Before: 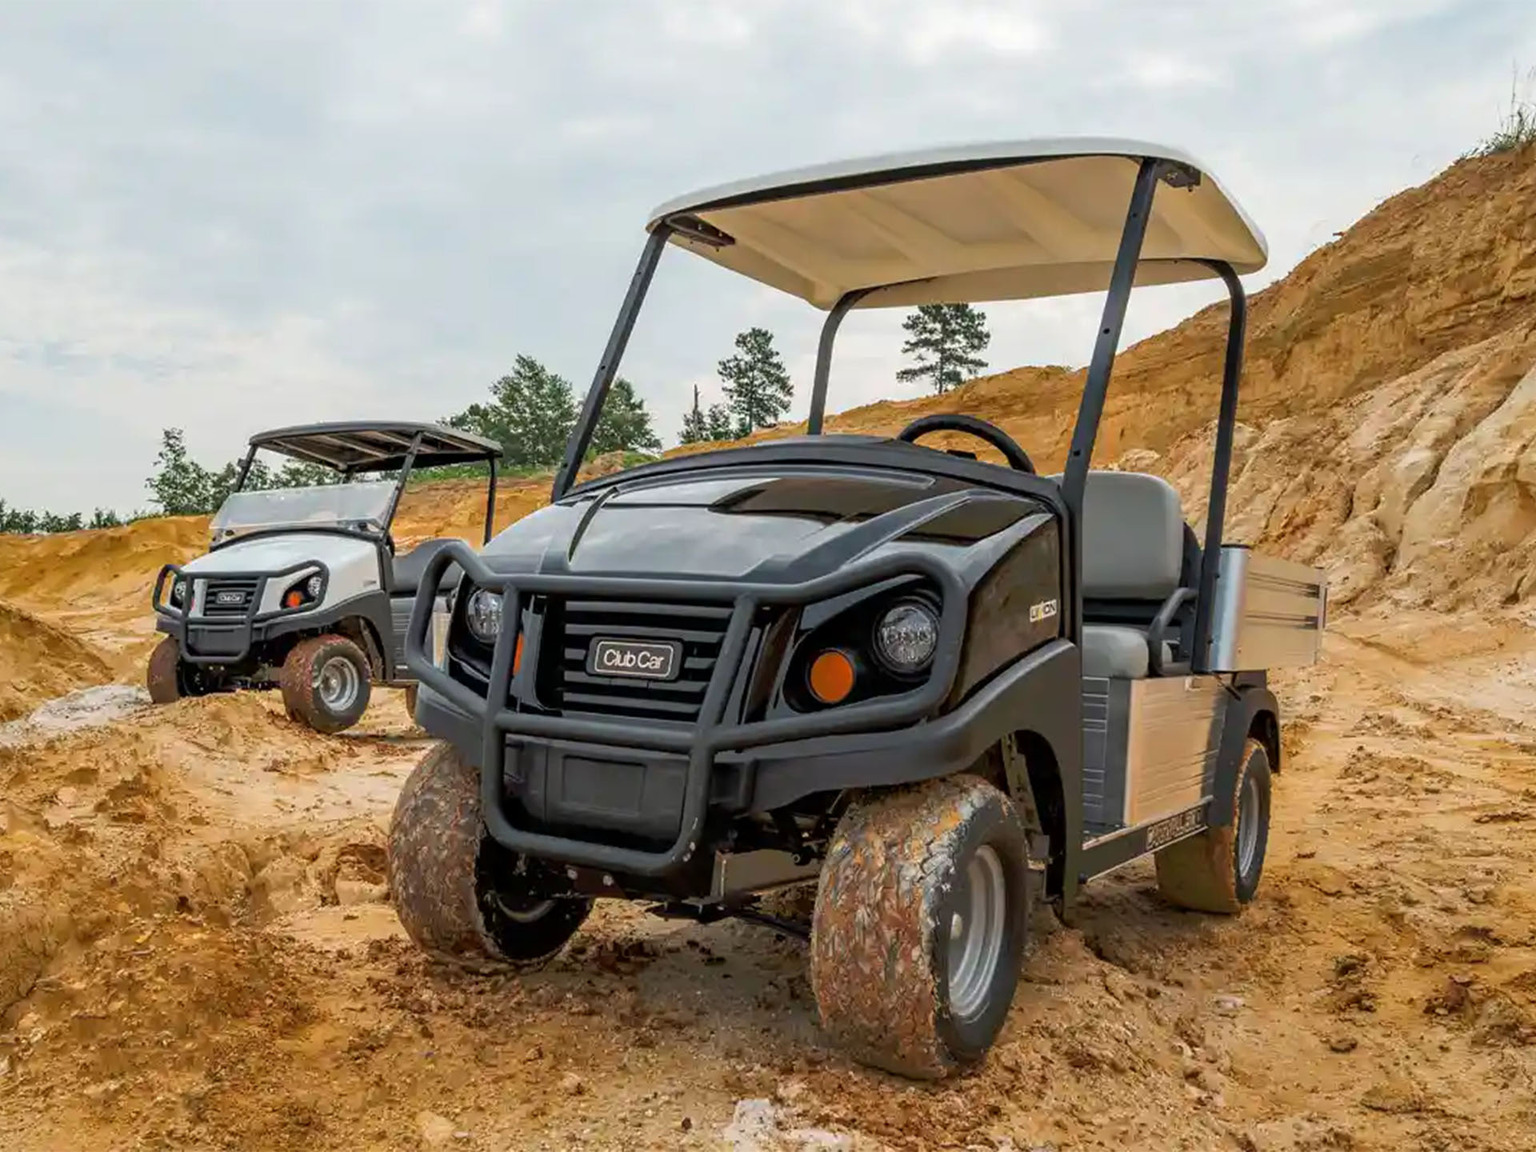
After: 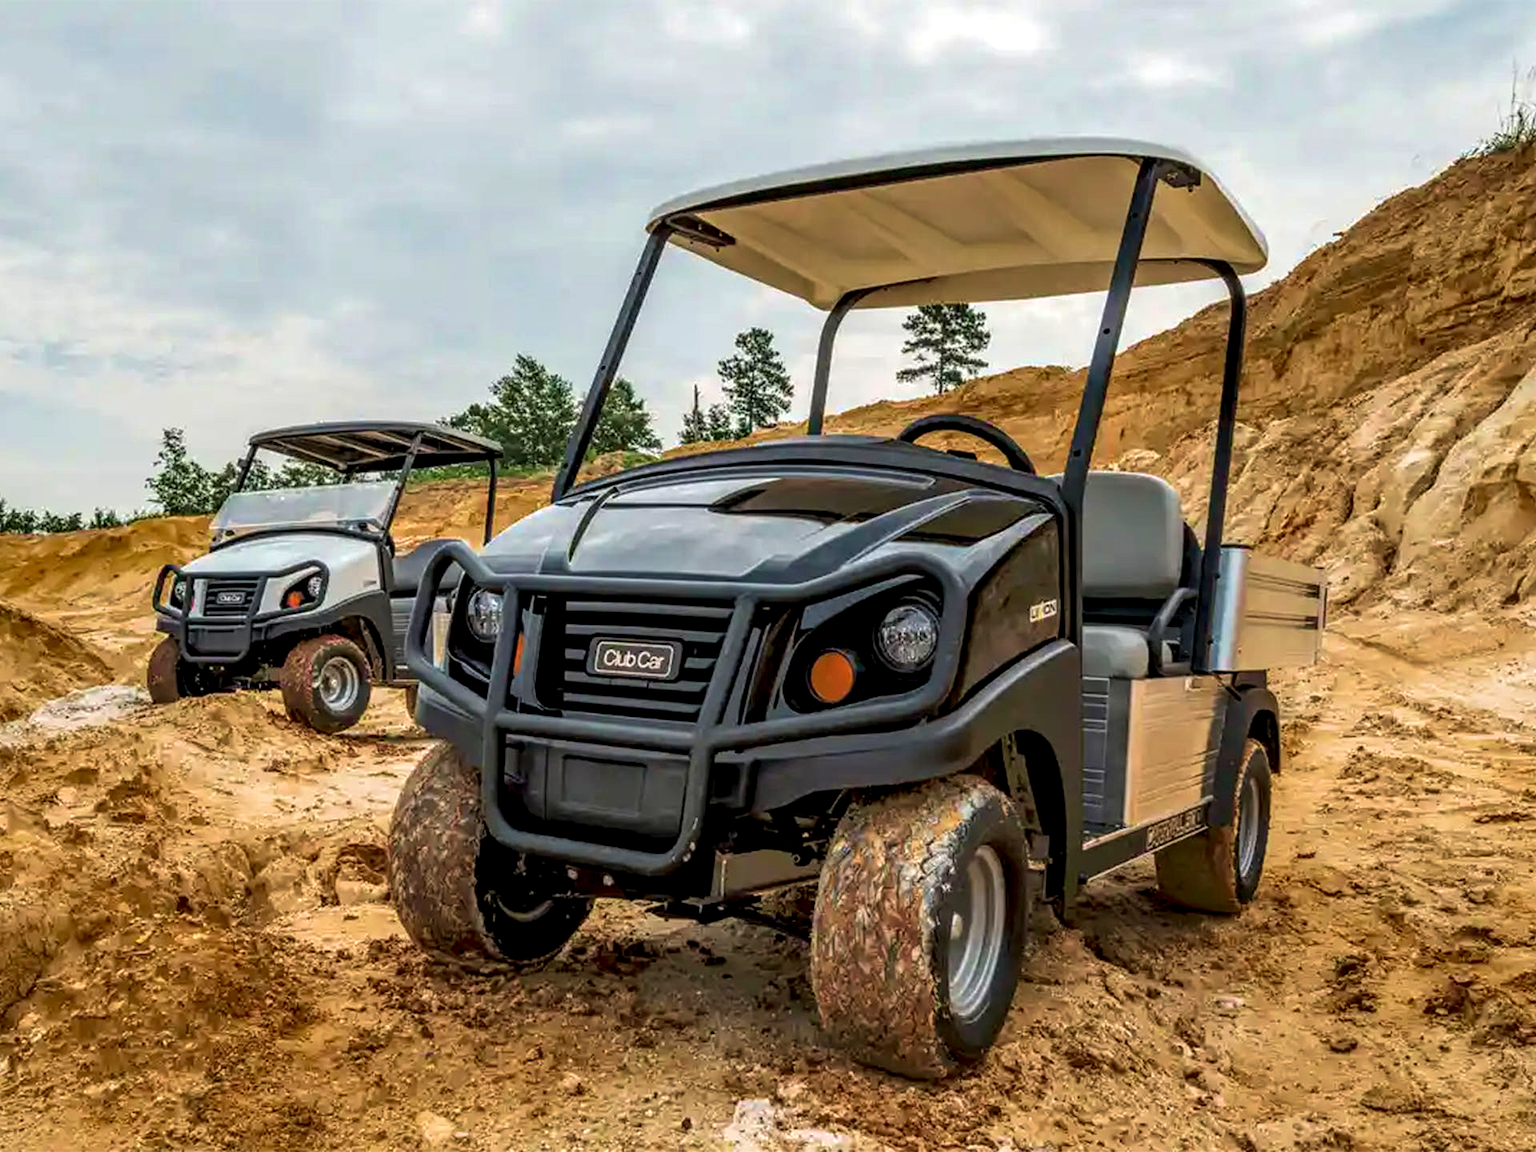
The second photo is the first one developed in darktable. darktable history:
exposure: exposure -0.041 EV, compensate highlight preservation false
shadows and highlights: shadows 25.41, highlights -24.07
velvia: strength 36.38%
local contrast: detail 160%
